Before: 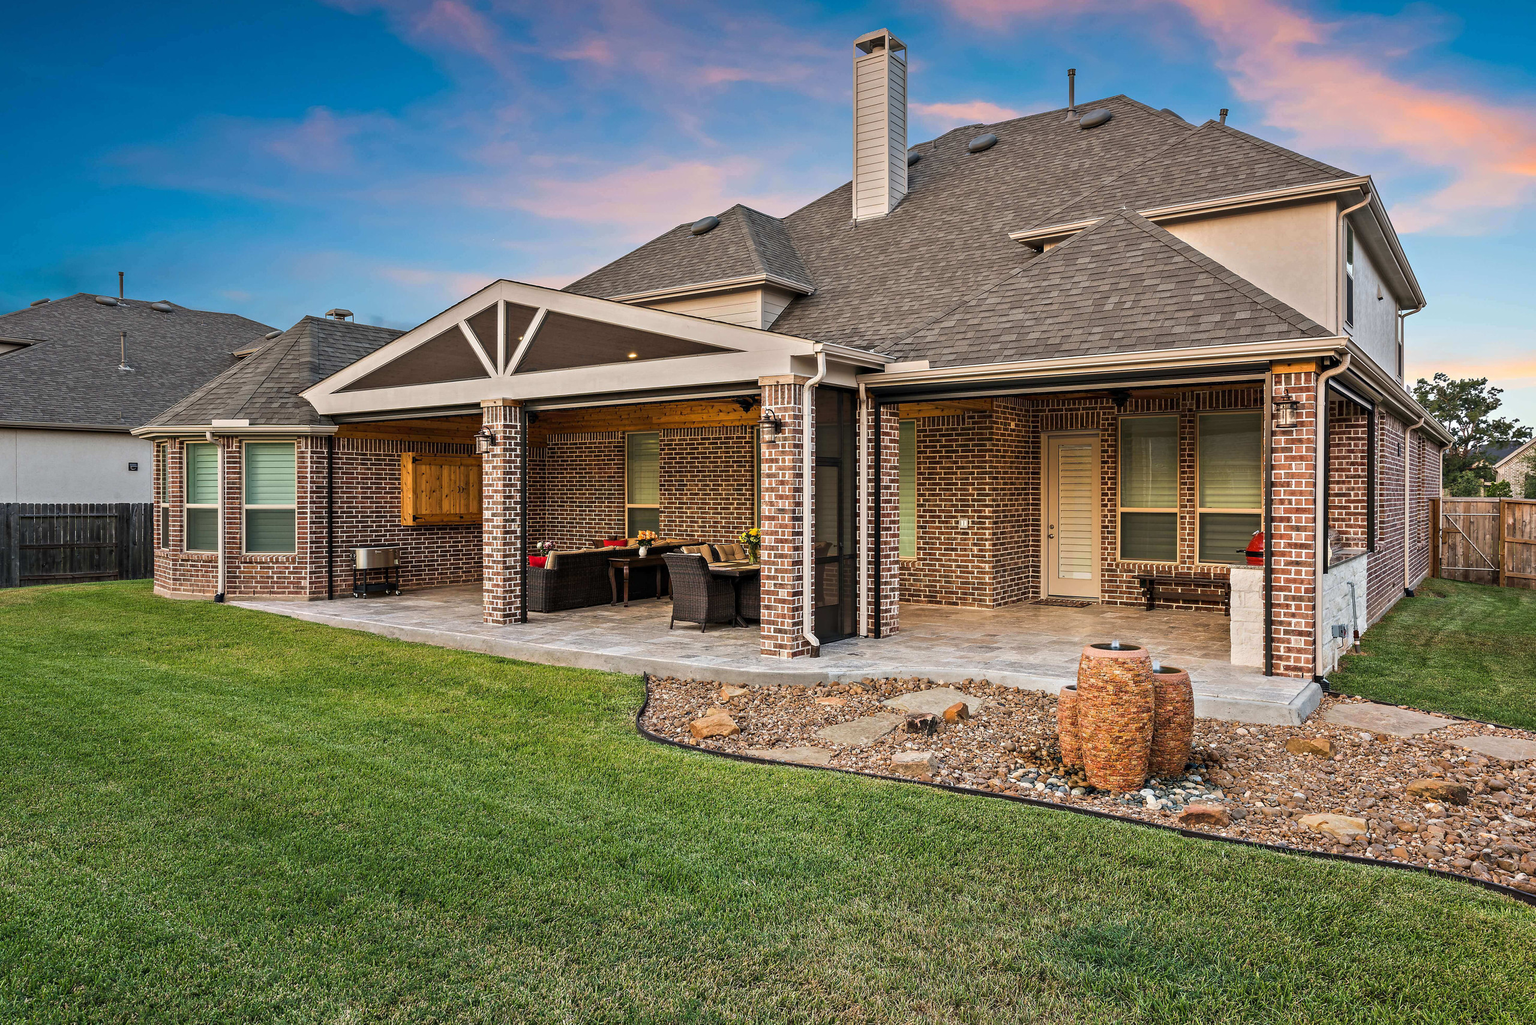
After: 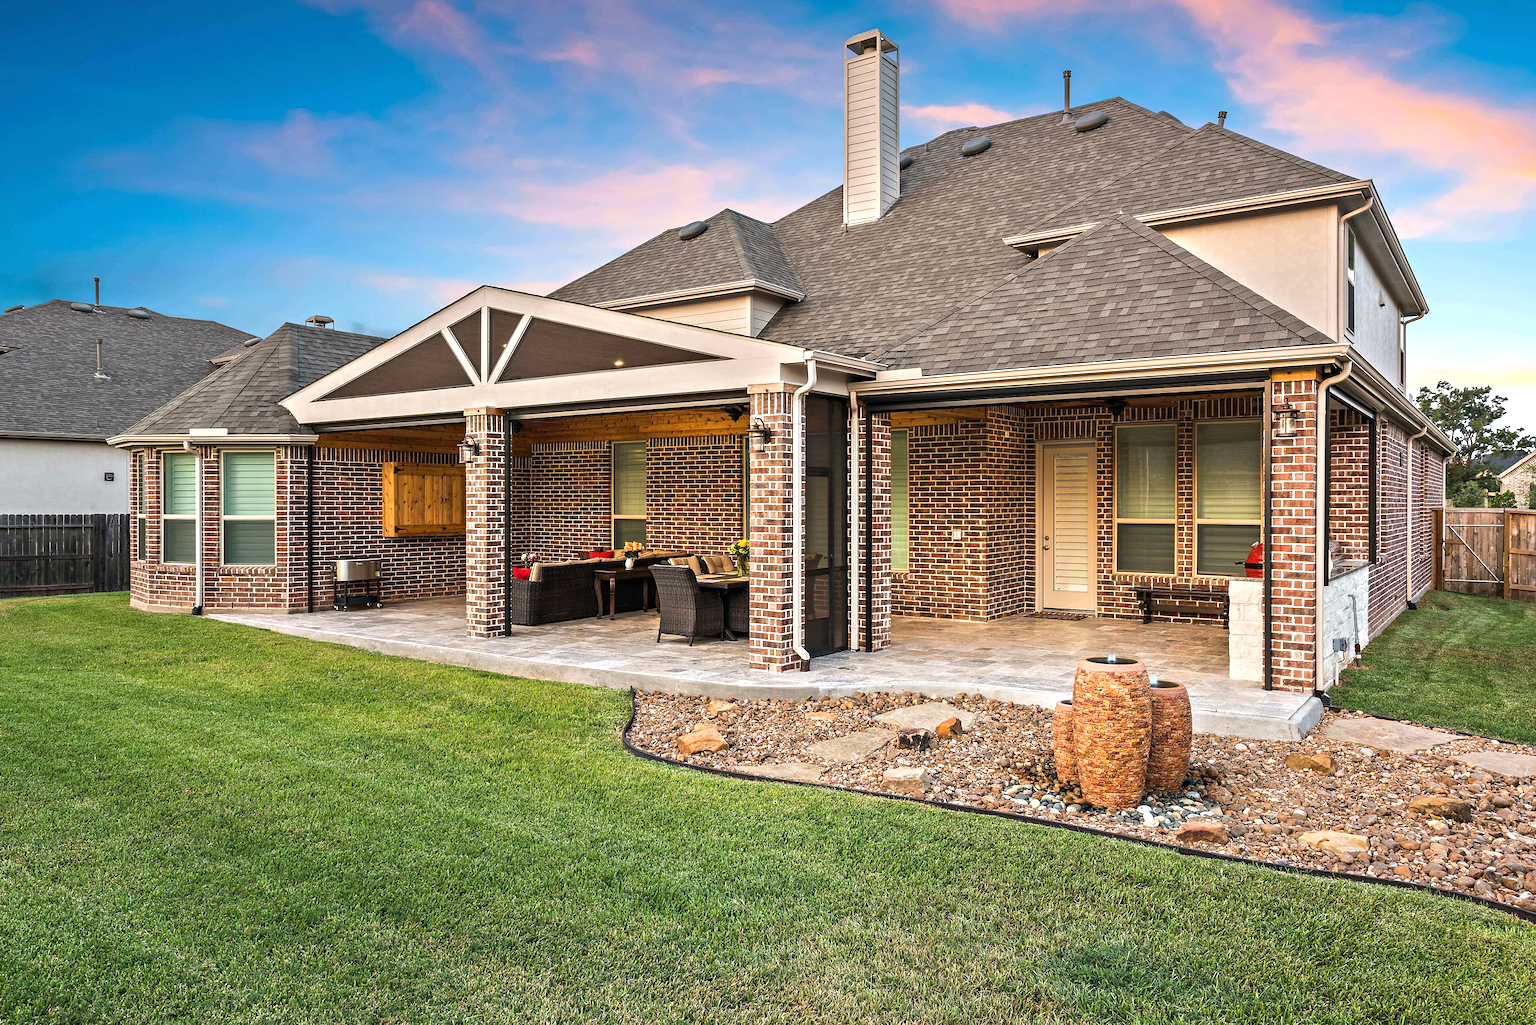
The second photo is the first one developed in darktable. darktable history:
crop: left 1.743%, right 0.268%, bottom 2.011%
exposure: black level correction 0, exposure 0.5 EV, compensate highlight preservation false
